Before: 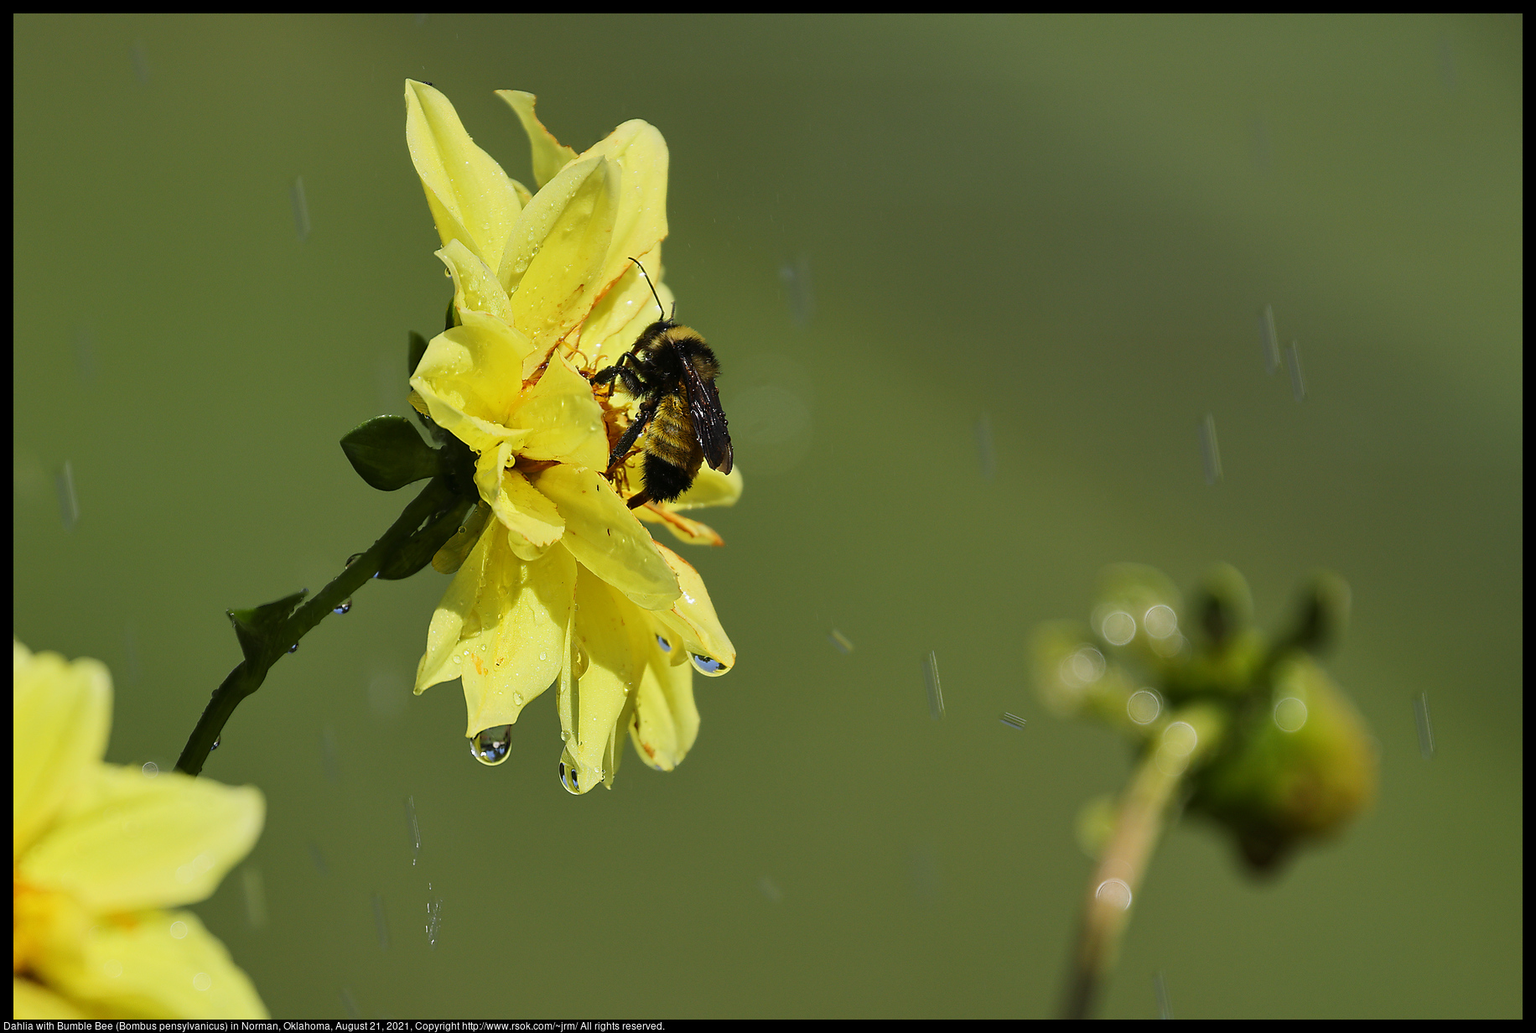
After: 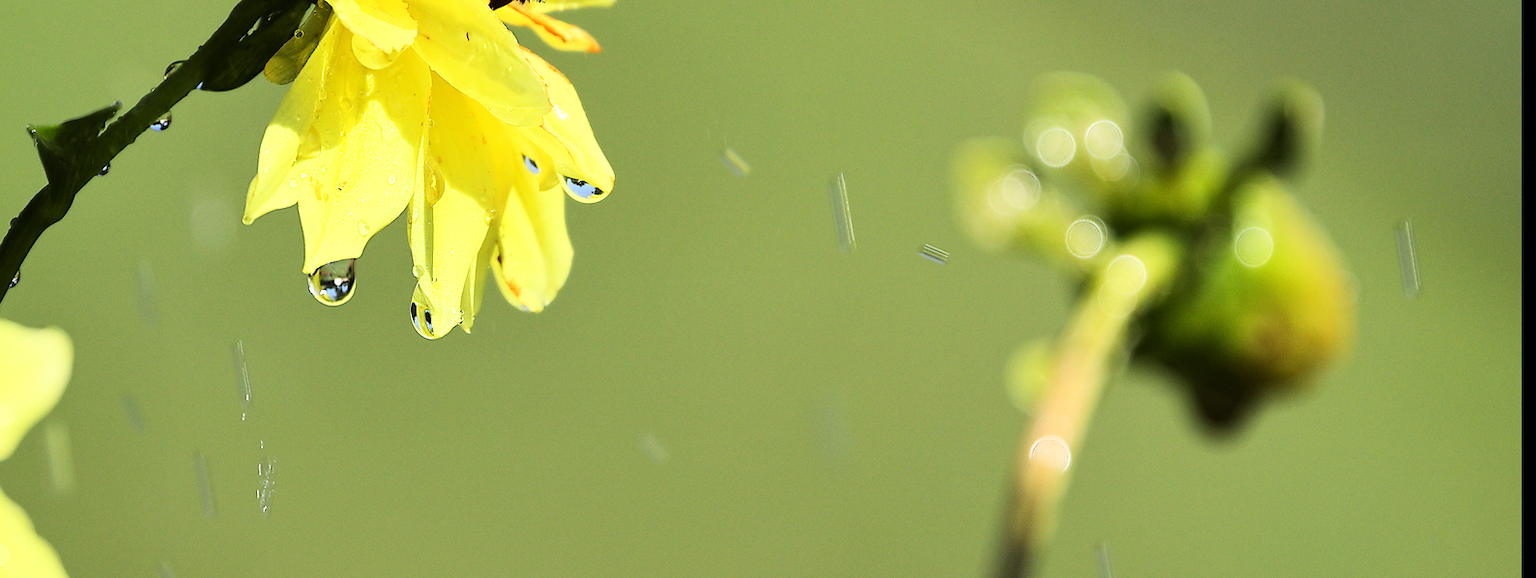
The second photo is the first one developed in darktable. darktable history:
crop and rotate: left 13.253%, top 48.511%, bottom 2.918%
base curve: curves: ch0 [(0, 0.003) (0.001, 0.002) (0.006, 0.004) (0.02, 0.022) (0.048, 0.086) (0.094, 0.234) (0.162, 0.431) (0.258, 0.629) (0.385, 0.8) (0.548, 0.918) (0.751, 0.988) (1, 1)]
